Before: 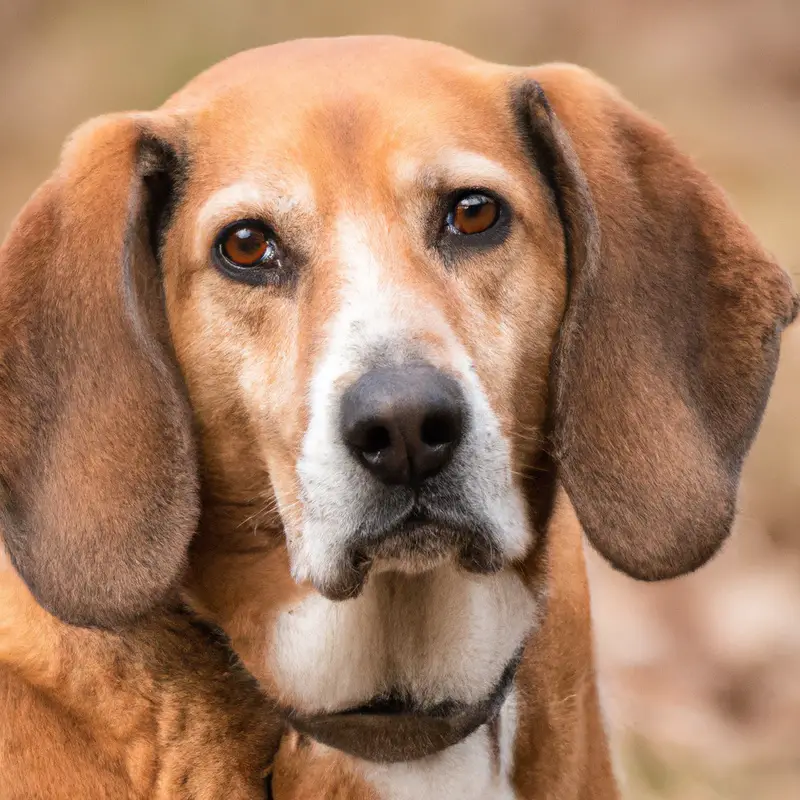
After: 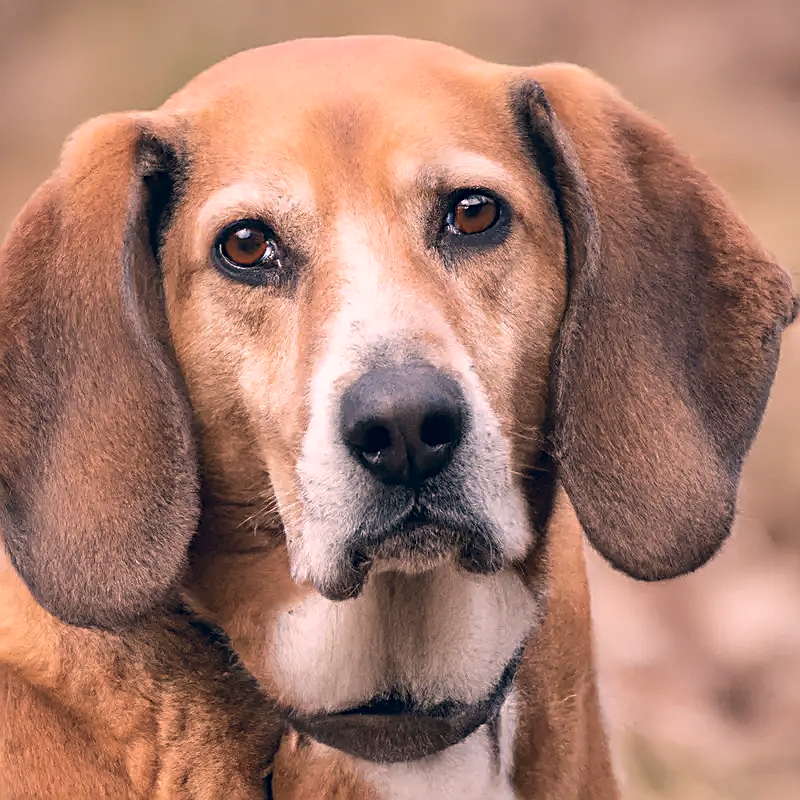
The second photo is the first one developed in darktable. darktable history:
color correction: highlights a* 13.99, highlights b* 5.66, shadows a* -5.68, shadows b* -15.32, saturation 0.859
sharpen: amount 0.744
